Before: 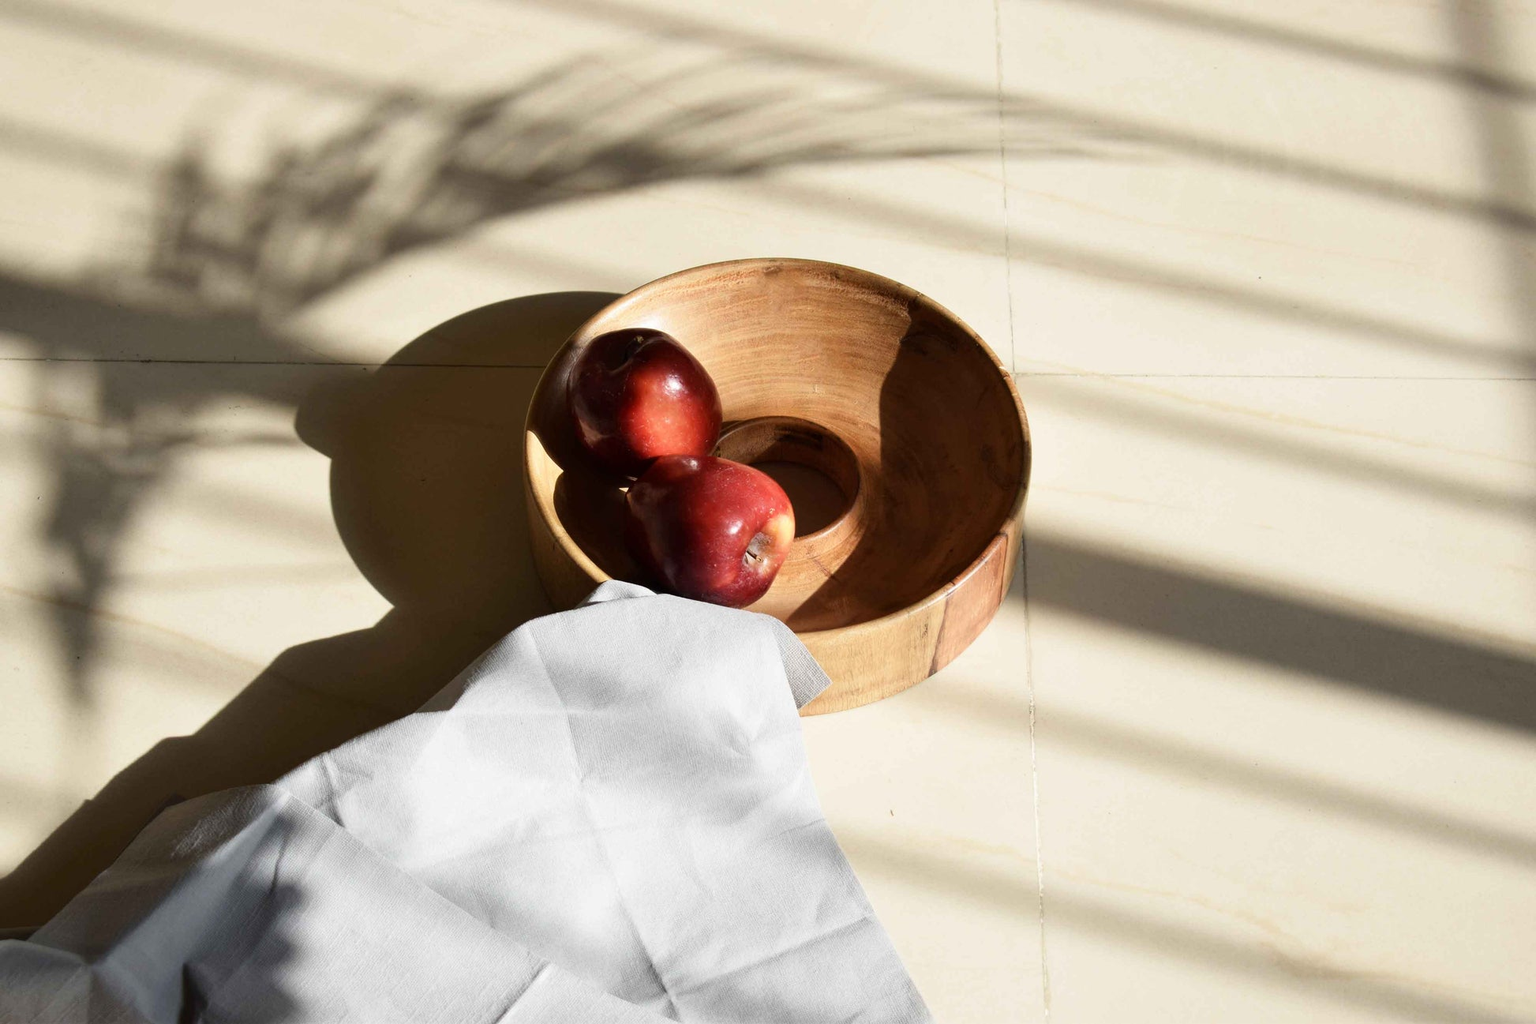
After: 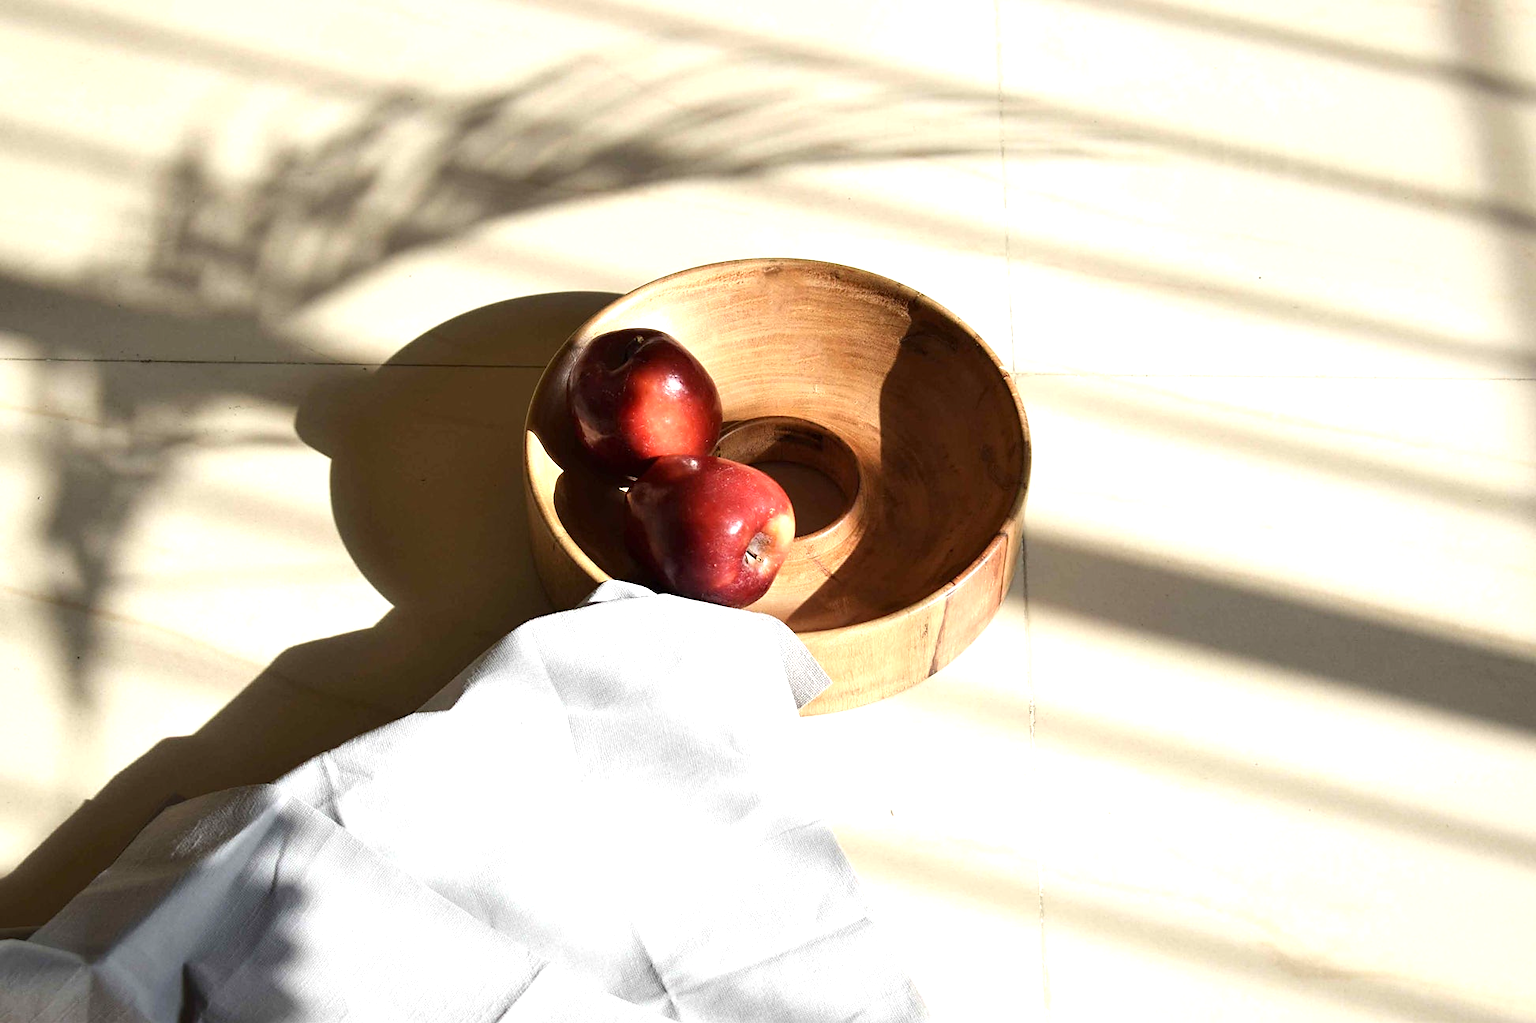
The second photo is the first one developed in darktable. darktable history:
sharpen: radius 1.864, amount 0.398, threshold 1.271
exposure: exposure 0.6 EV, compensate highlight preservation false
